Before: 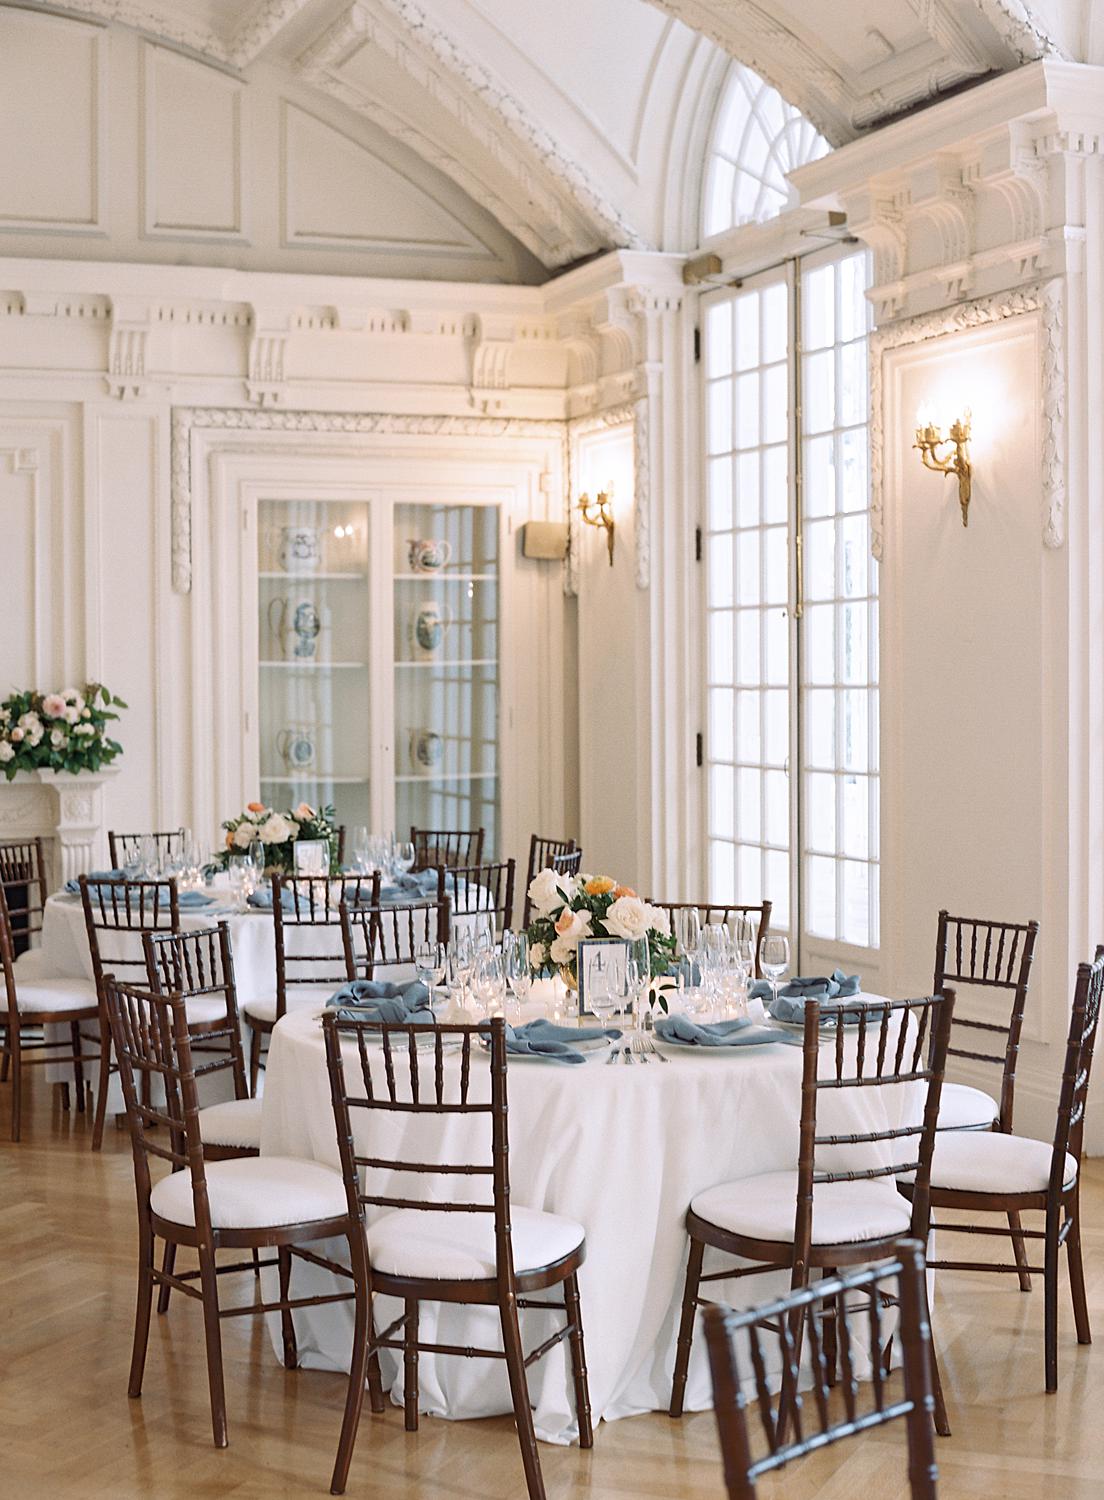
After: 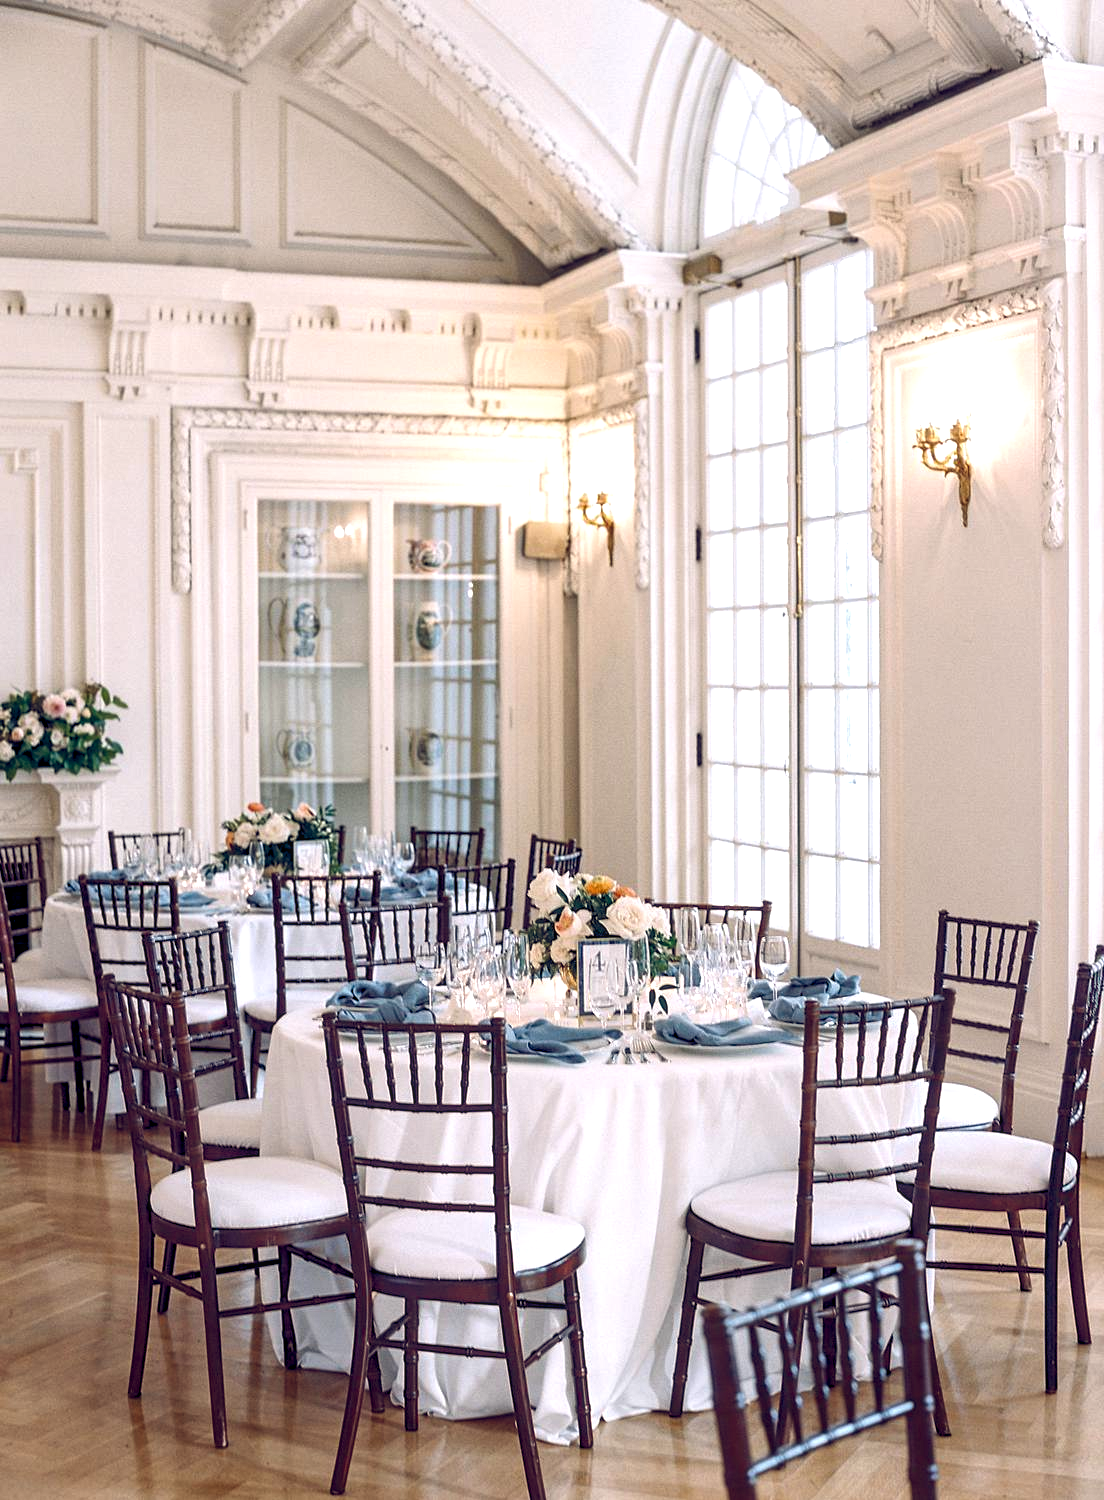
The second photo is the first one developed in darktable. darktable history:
local contrast: detail 130%
color balance rgb: global offset › luminance -0.298%, global offset › chroma 0.307%, global offset › hue 261.25°, perceptual saturation grading › global saturation 20%, perceptual saturation grading › highlights -25.29%, perceptual saturation grading › shadows 24.889%, perceptual brilliance grading › highlights 10.988%, perceptual brilliance grading › shadows -11.079%, global vibrance 20%
